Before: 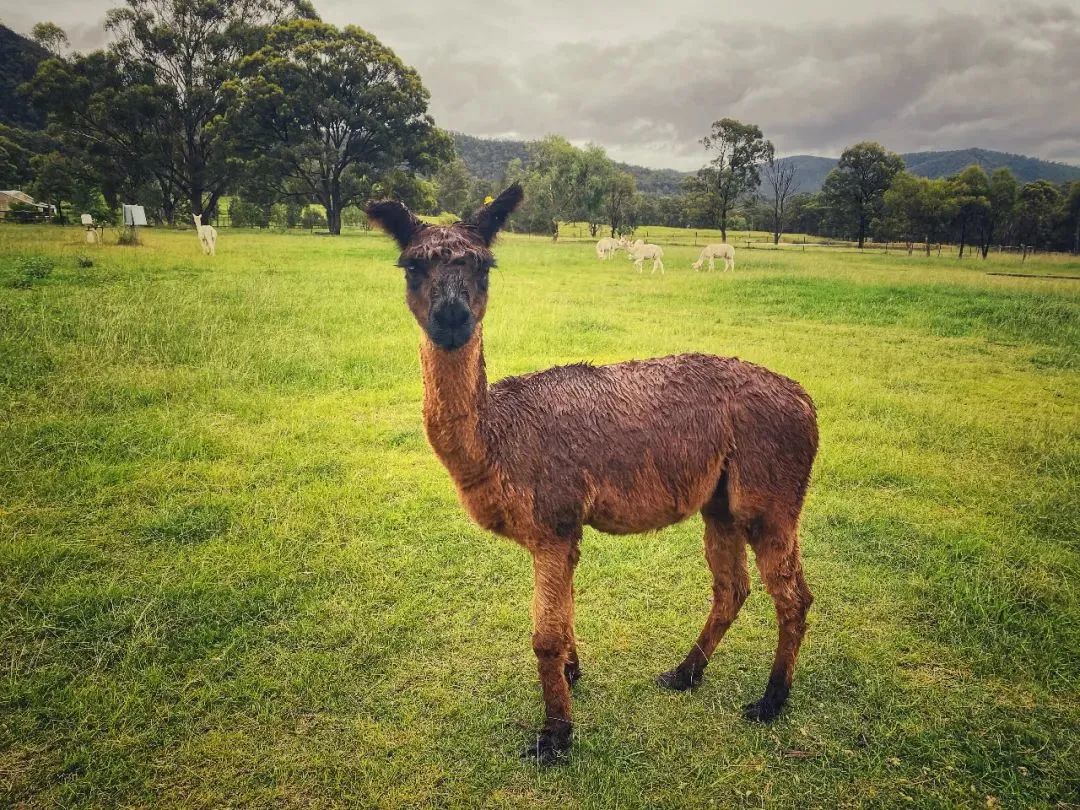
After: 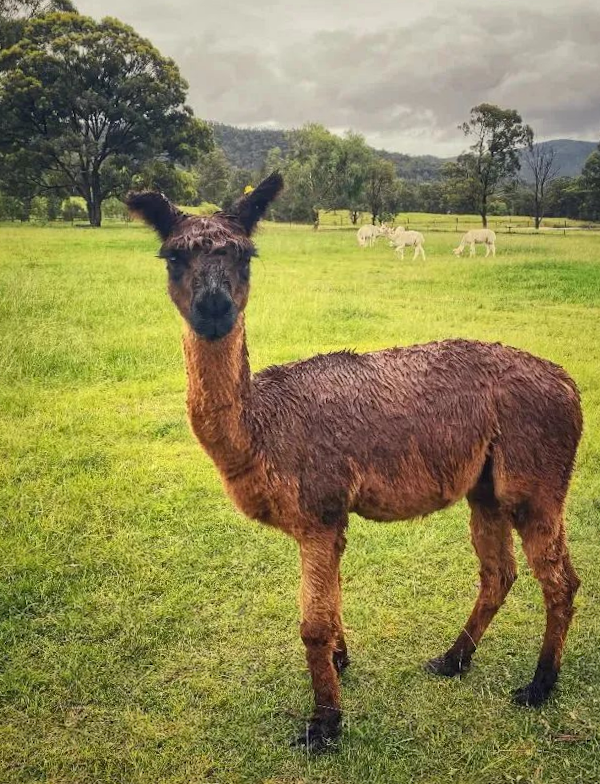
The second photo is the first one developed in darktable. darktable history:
local contrast: mode bilateral grid, contrast 20, coarseness 50, detail 120%, midtone range 0.2
rotate and perspective: rotation -1°, crop left 0.011, crop right 0.989, crop top 0.025, crop bottom 0.975
crop: left 21.674%, right 22.086%
